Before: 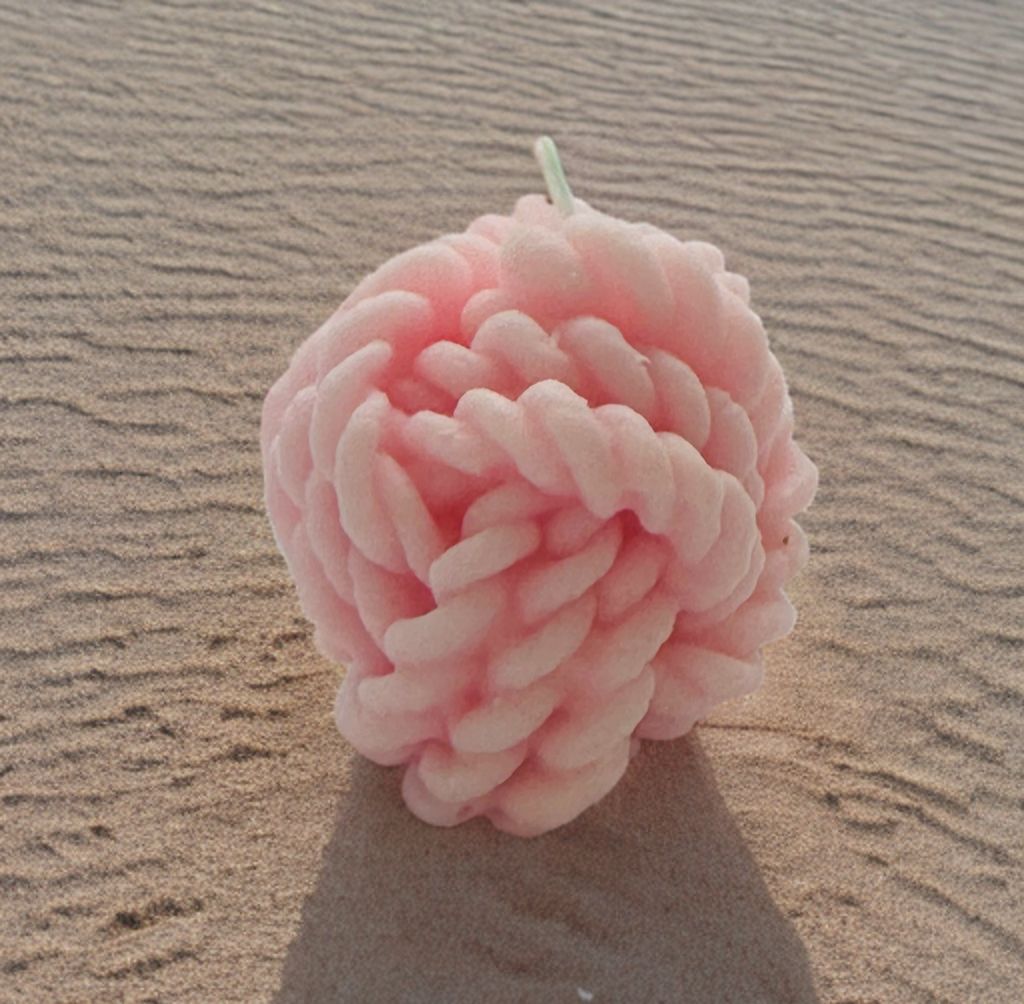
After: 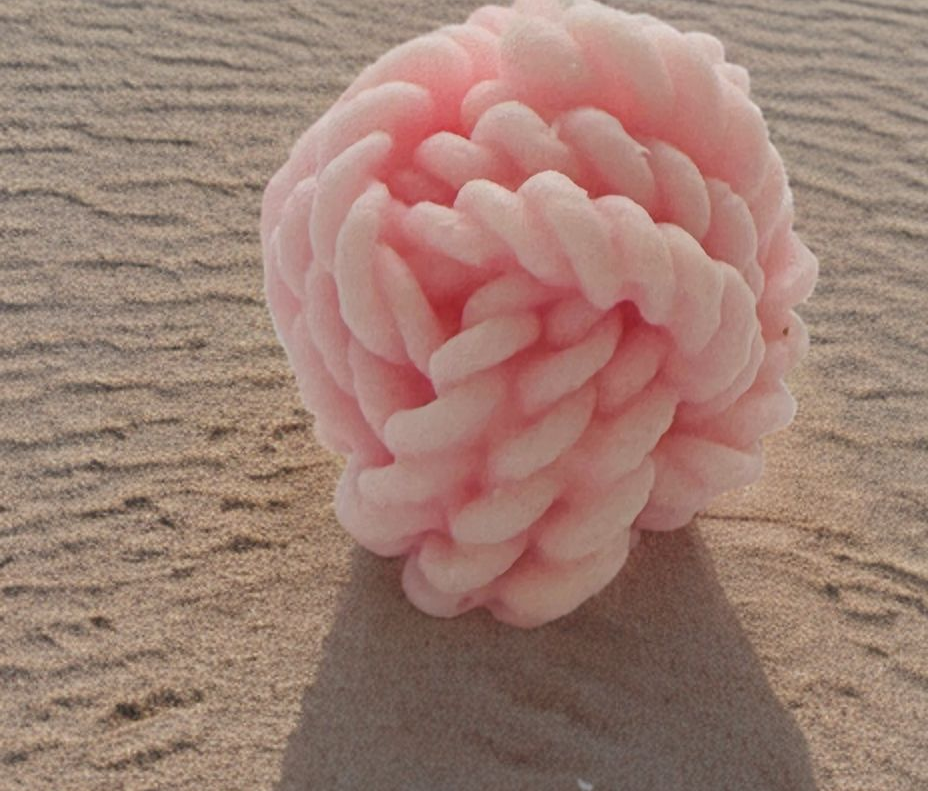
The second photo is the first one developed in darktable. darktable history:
crop: top 20.842%, right 9.332%, bottom 0.295%
